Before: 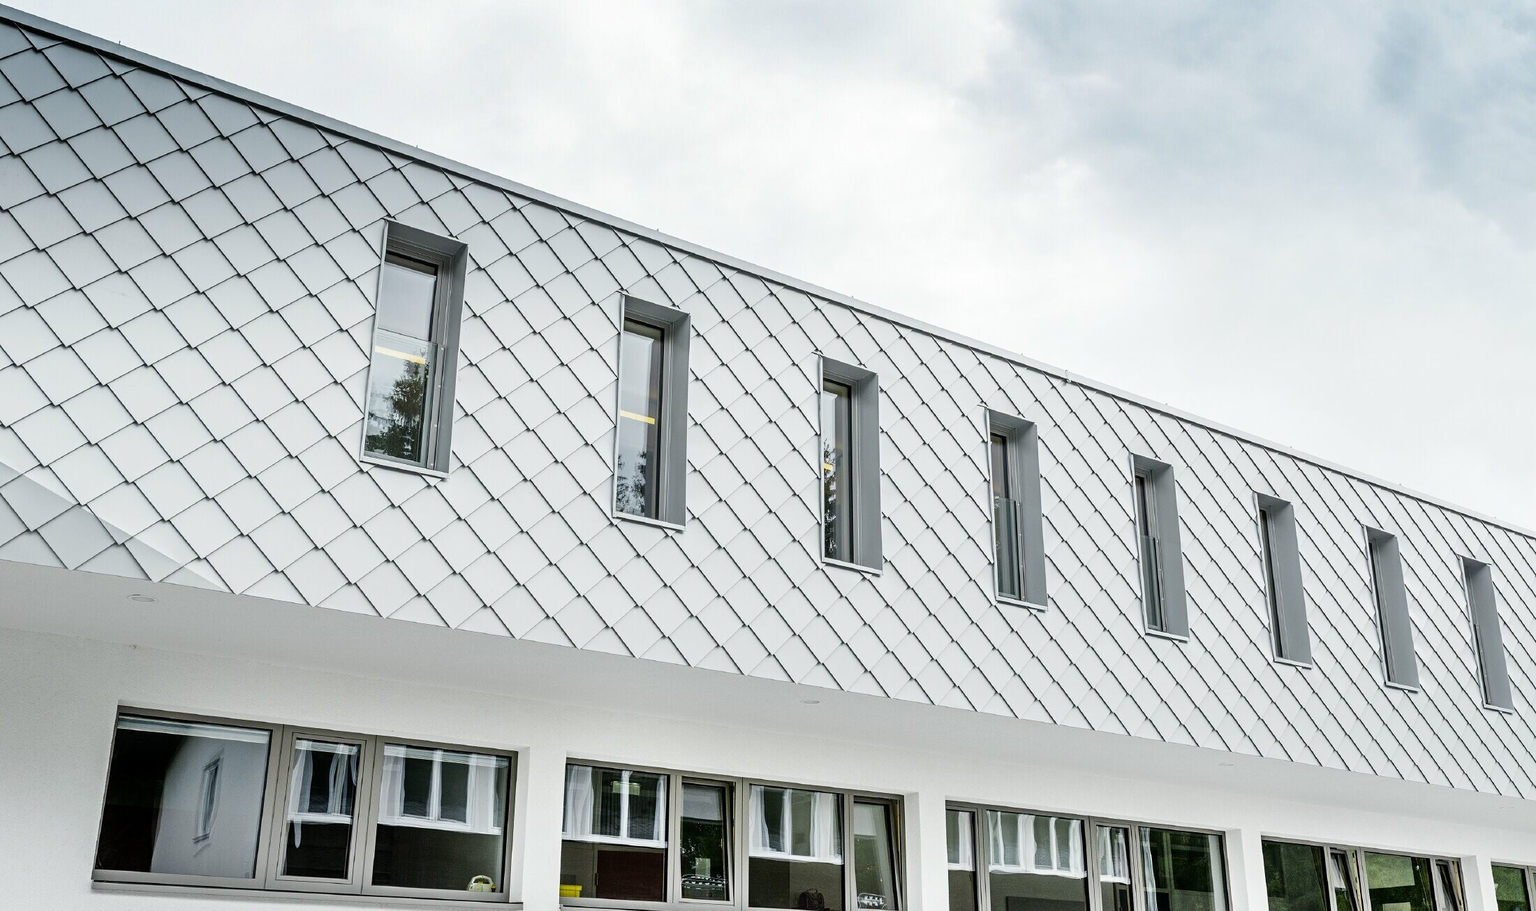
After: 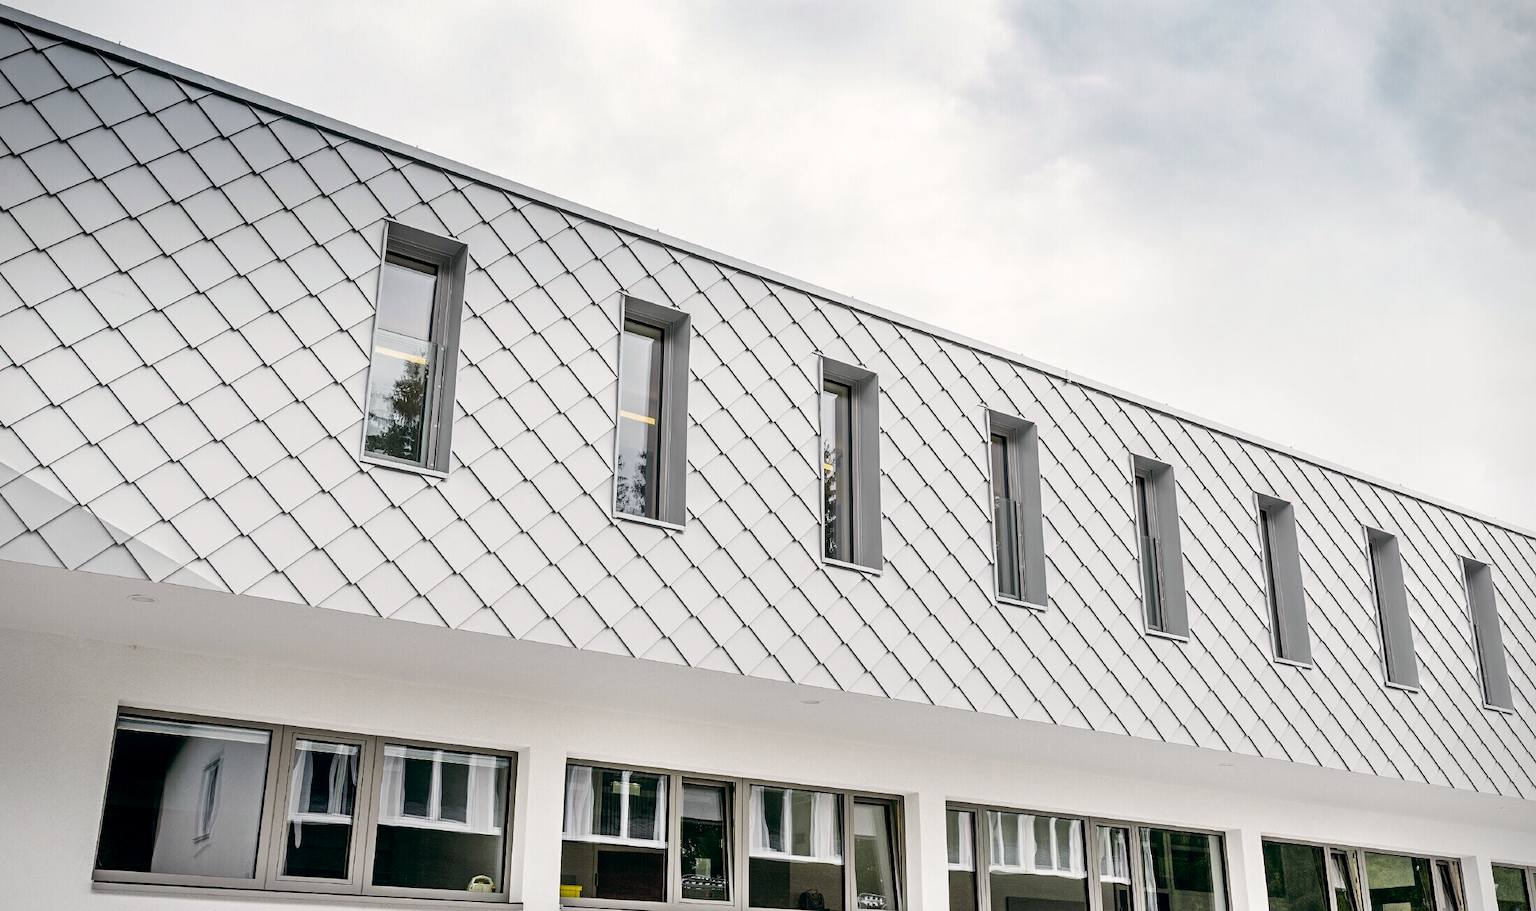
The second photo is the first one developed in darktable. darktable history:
vignetting: fall-off start 92.6%, brightness -0.52, saturation -0.51, center (-0.012, 0)
color balance: lift [0.998, 0.998, 1.001, 1.002], gamma [0.995, 1.025, 0.992, 0.975], gain [0.995, 1.02, 0.997, 0.98]
